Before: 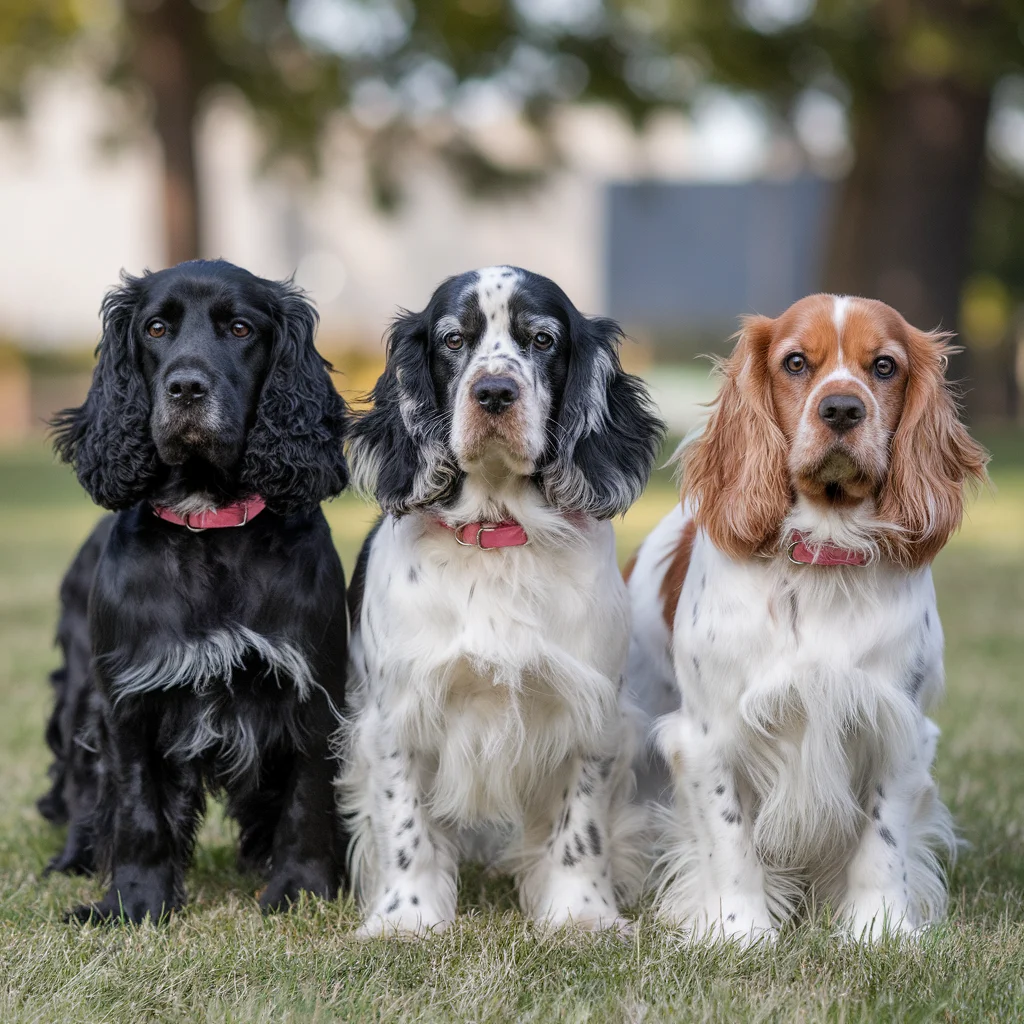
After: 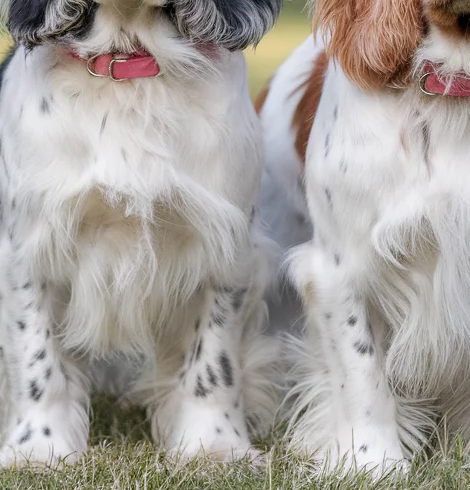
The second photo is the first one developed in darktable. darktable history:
crop: left 35.959%, top 45.866%, right 18.095%, bottom 6.213%
base curve: curves: ch0 [(0, 0) (0.283, 0.295) (1, 1)], preserve colors none
